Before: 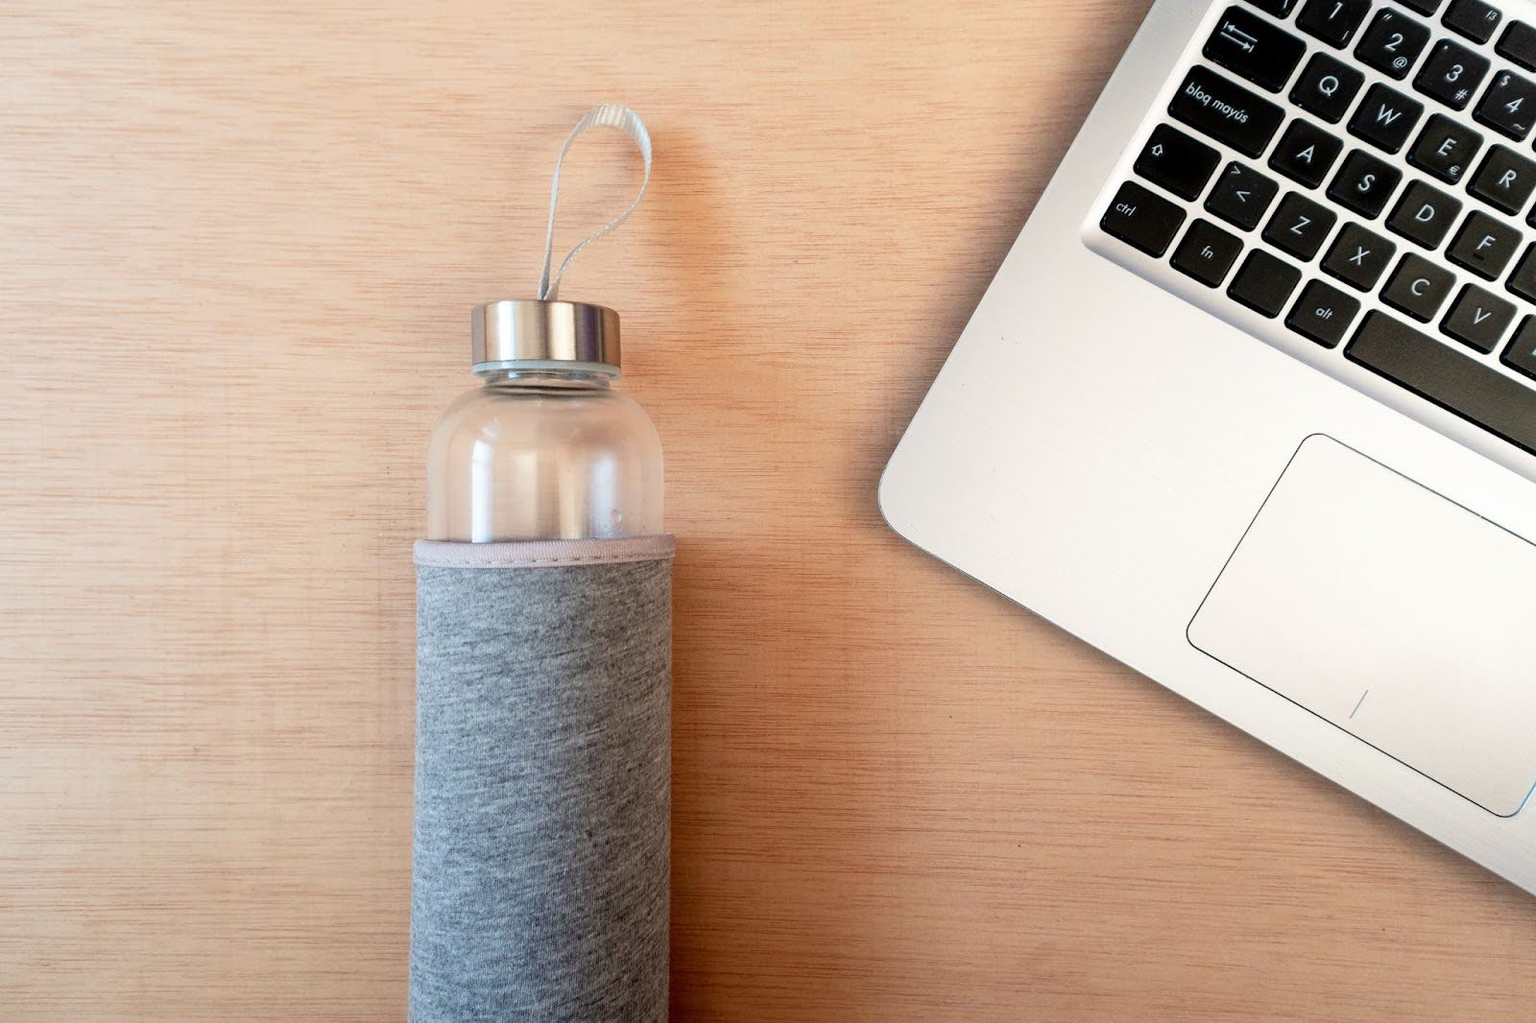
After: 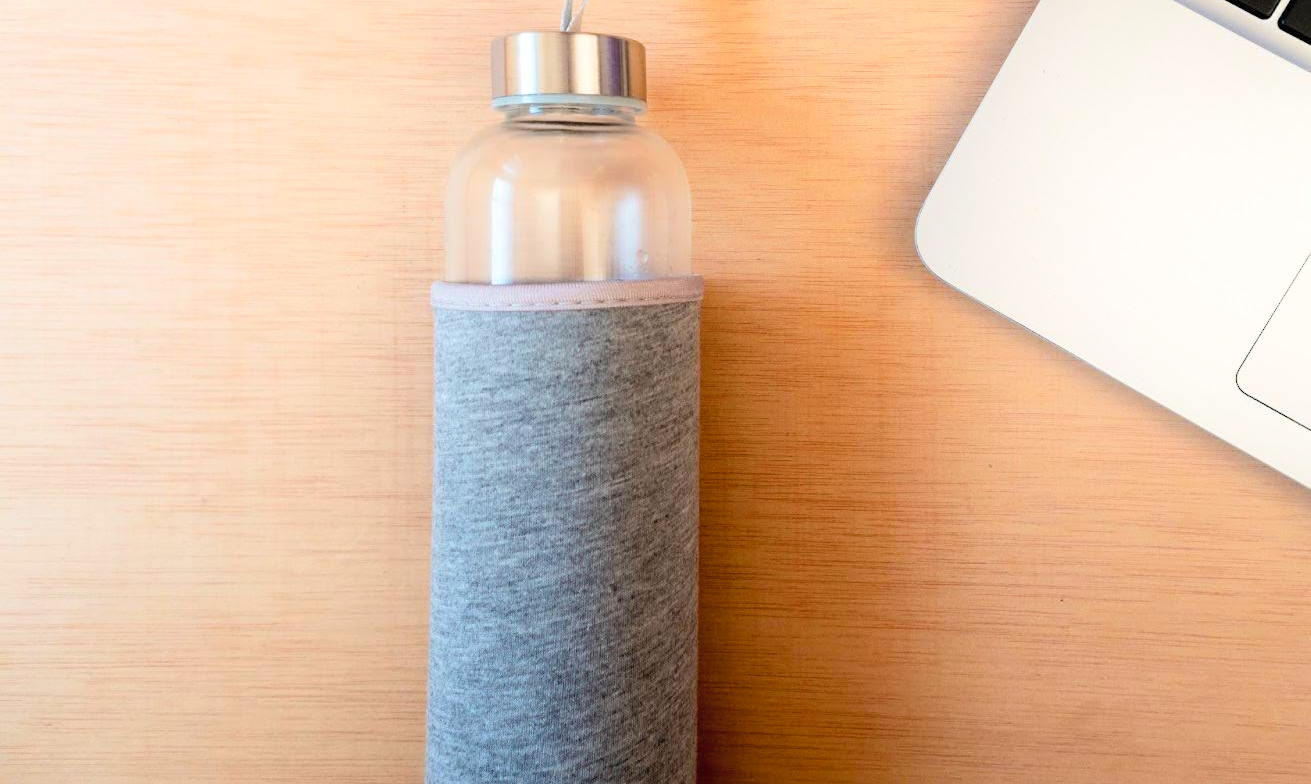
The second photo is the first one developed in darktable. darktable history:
contrast brightness saturation: contrast 0.055, brightness 0.069, saturation 0.005
shadows and highlights: shadows -24.33, highlights 49.93, soften with gaussian
crop: top 26.441%, right 18.041%
color balance rgb: perceptual saturation grading › global saturation 29.576%, global vibrance 20%
